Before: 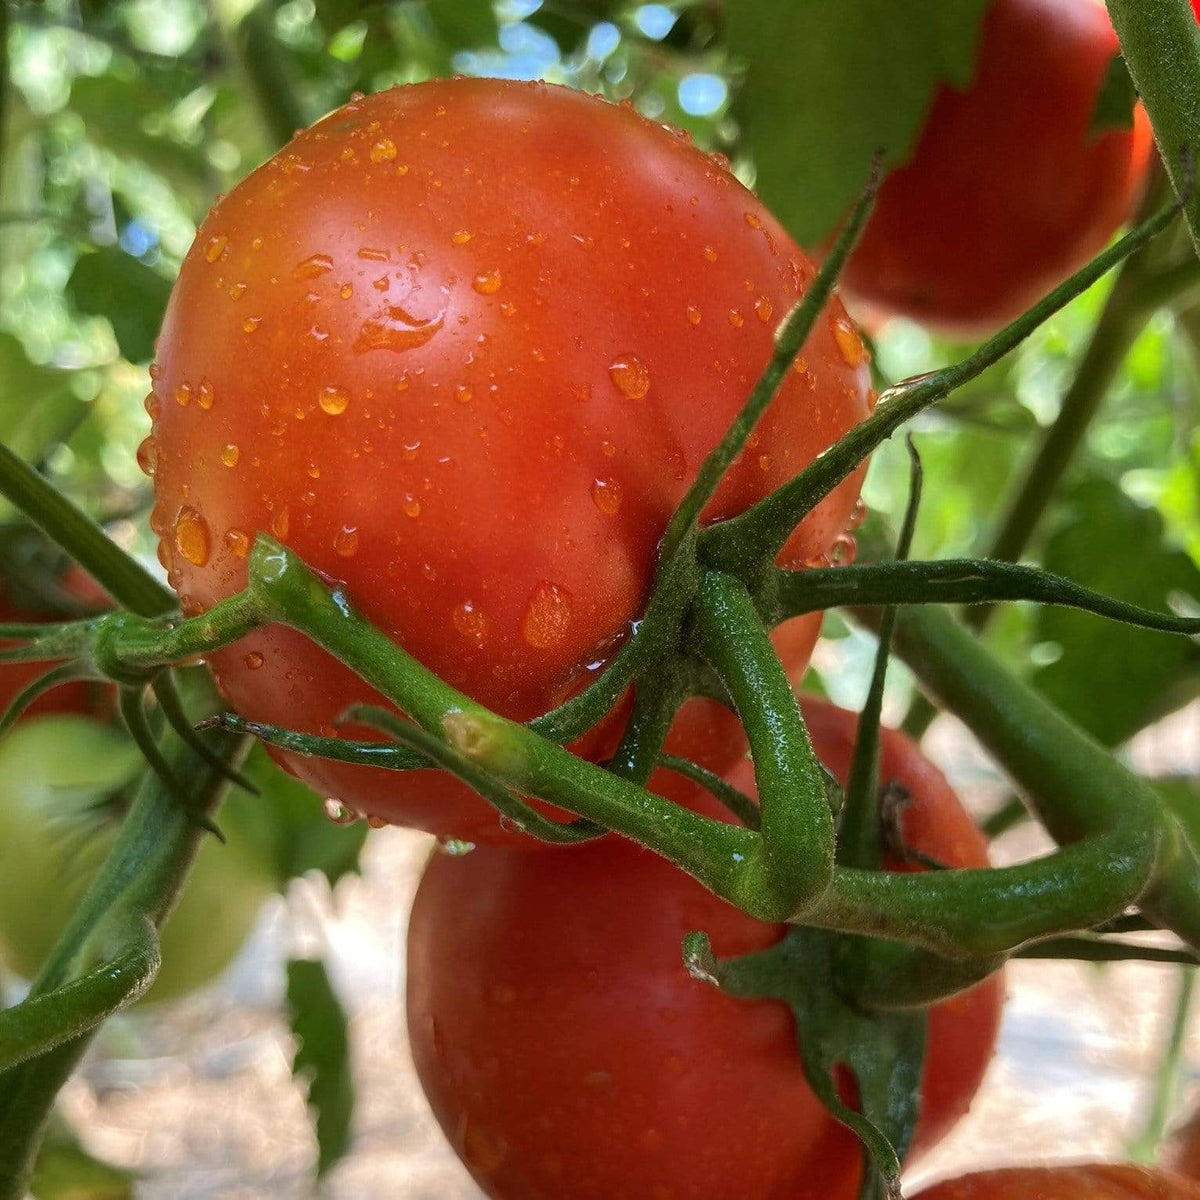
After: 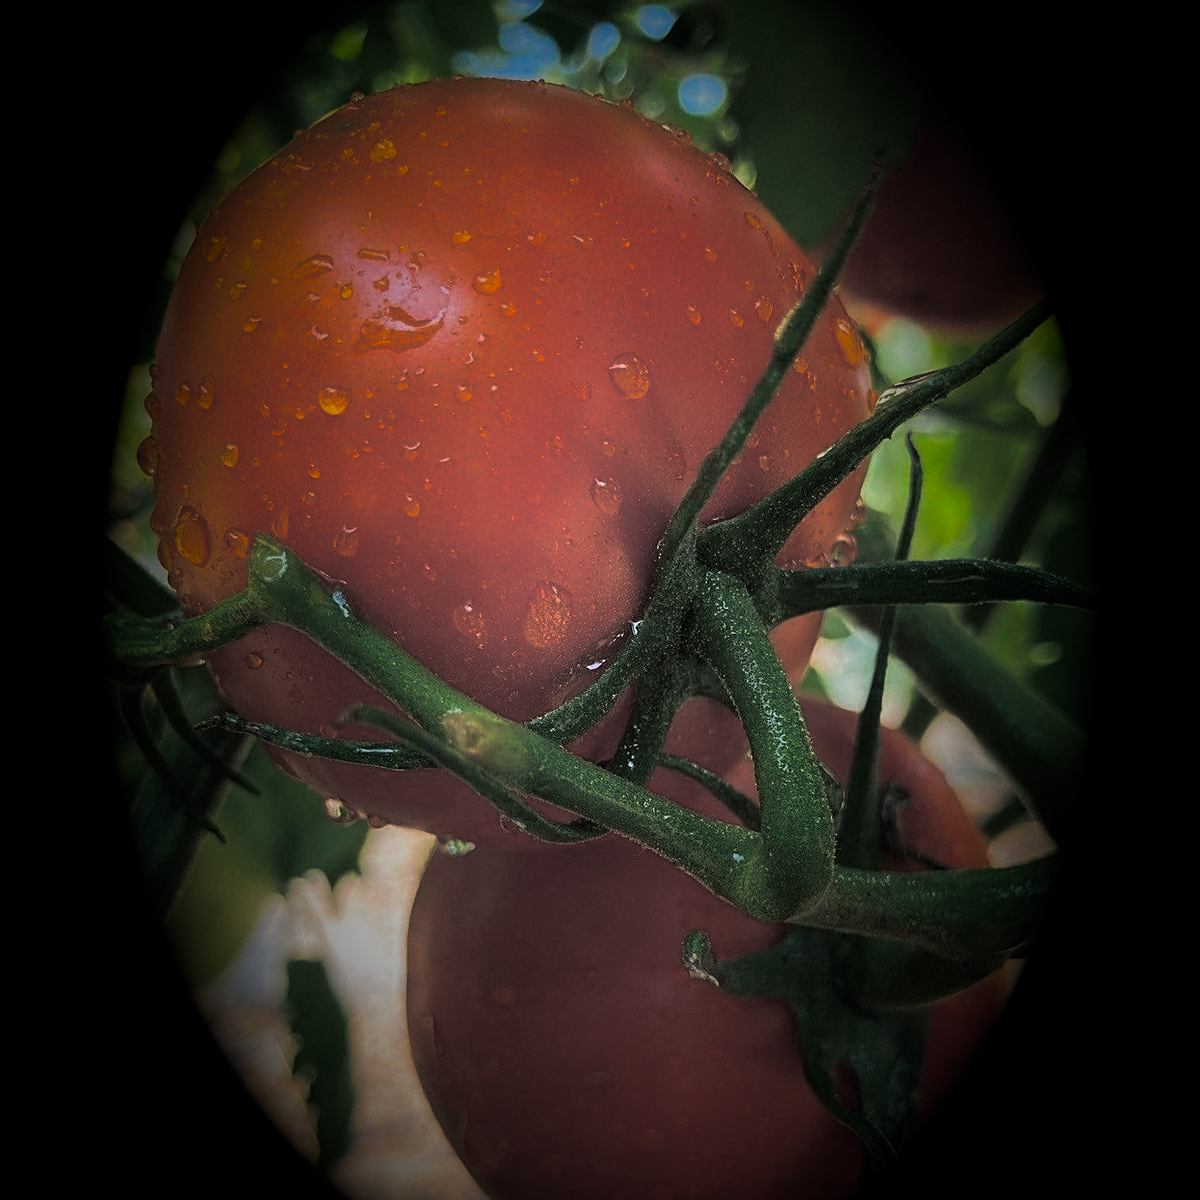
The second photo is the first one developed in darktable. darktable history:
sharpen: on, module defaults
split-toning: shadows › hue 201.6°, shadows › saturation 0.16, highlights › hue 50.4°, highlights › saturation 0.2, balance -49.9
vignetting: fall-off start 15.9%, fall-off radius 100%, brightness -1, saturation 0.5, width/height ratio 0.719
